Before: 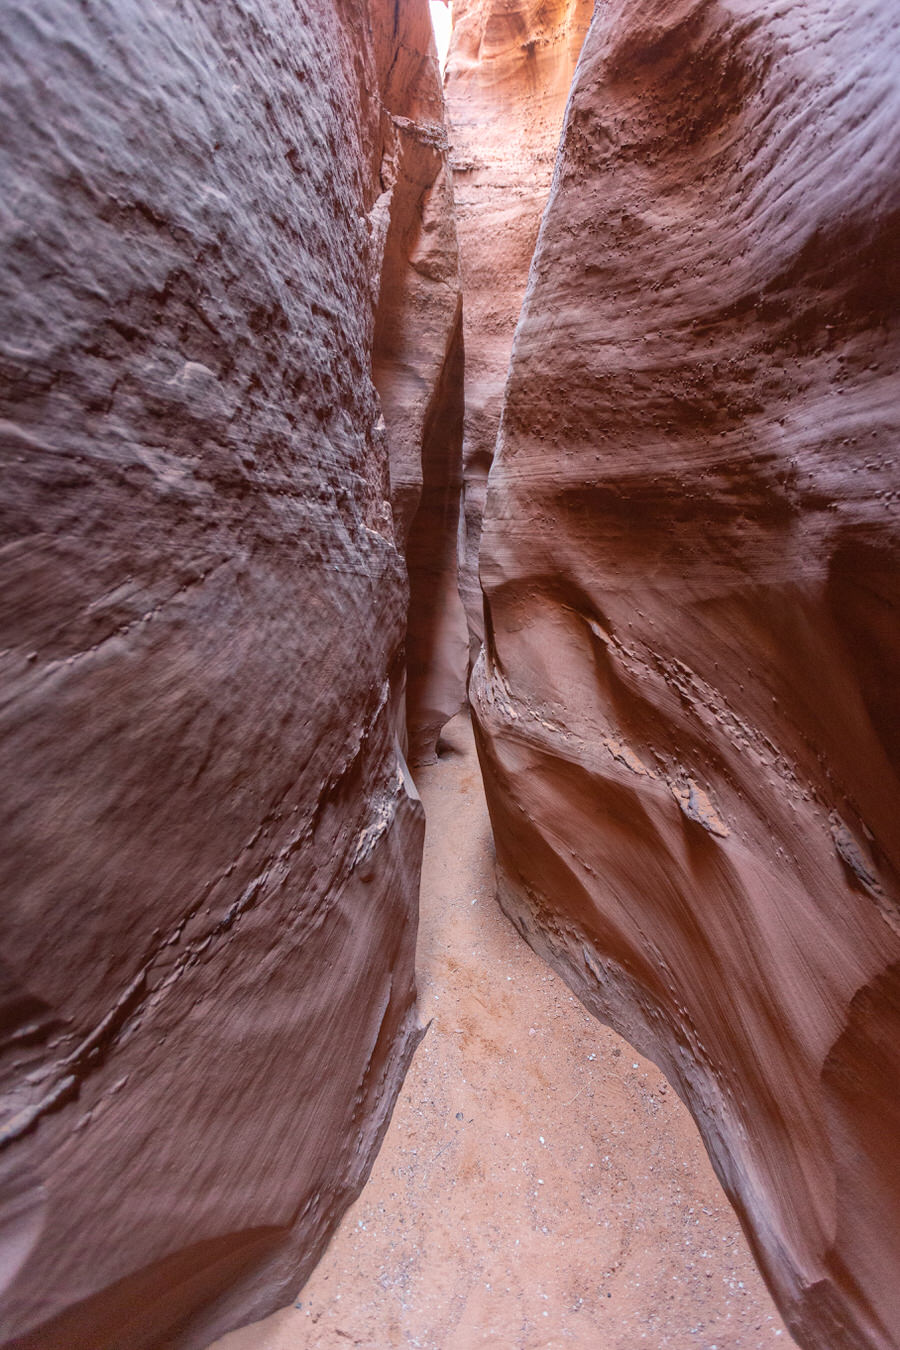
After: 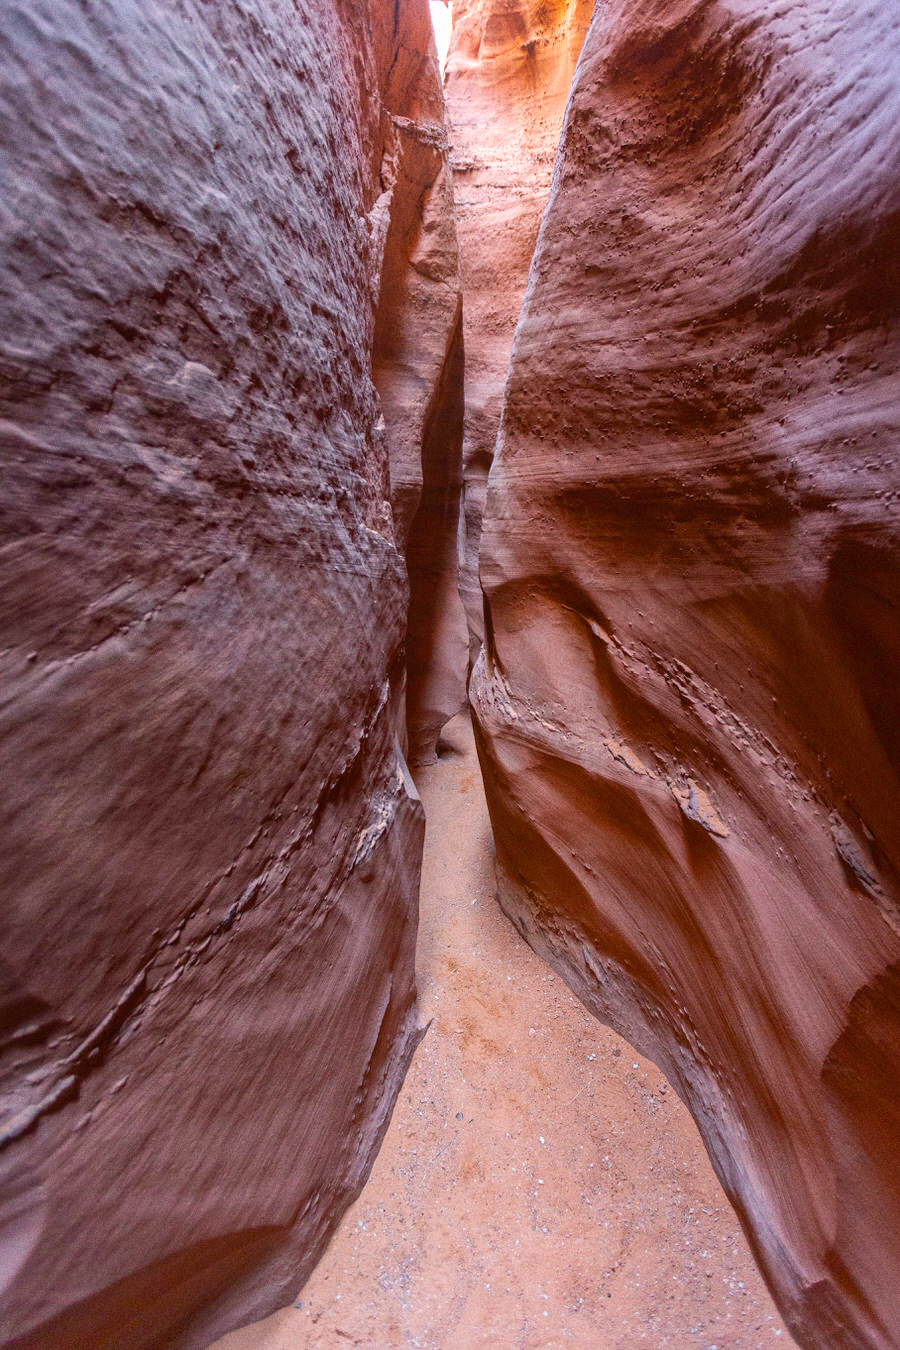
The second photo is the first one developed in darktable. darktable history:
color balance rgb: perceptual saturation grading › global saturation 25%, global vibrance 20%
grain: coarseness 0.09 ISO
